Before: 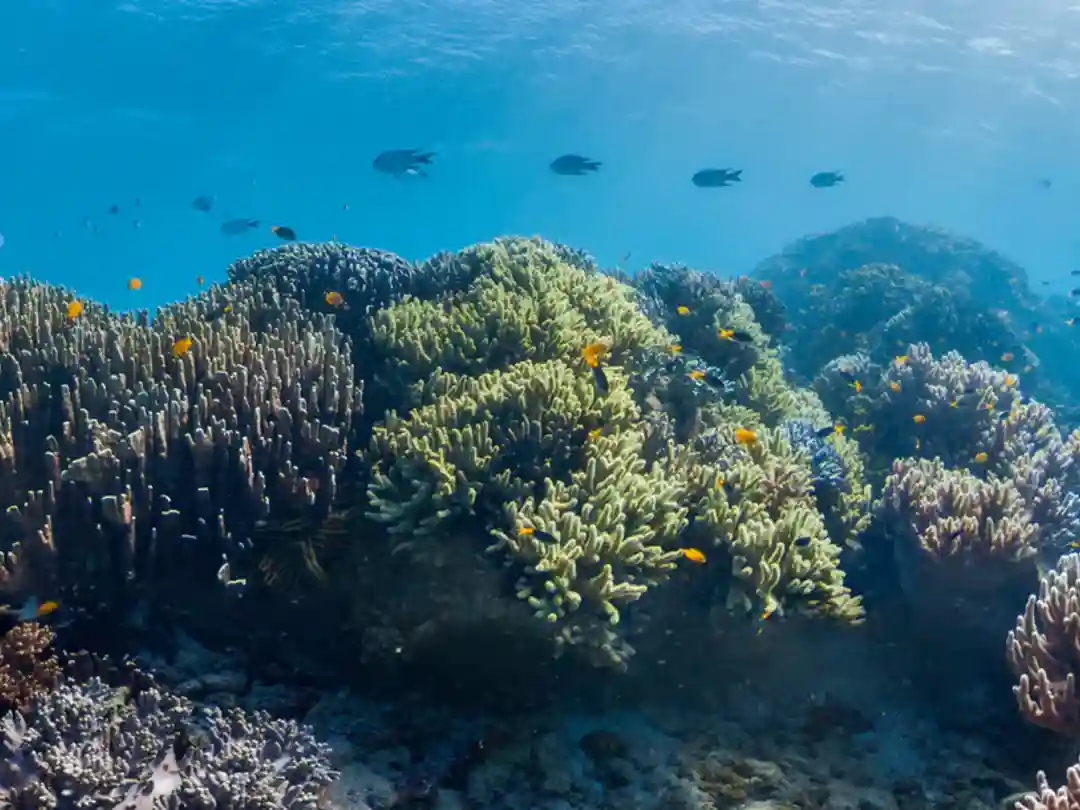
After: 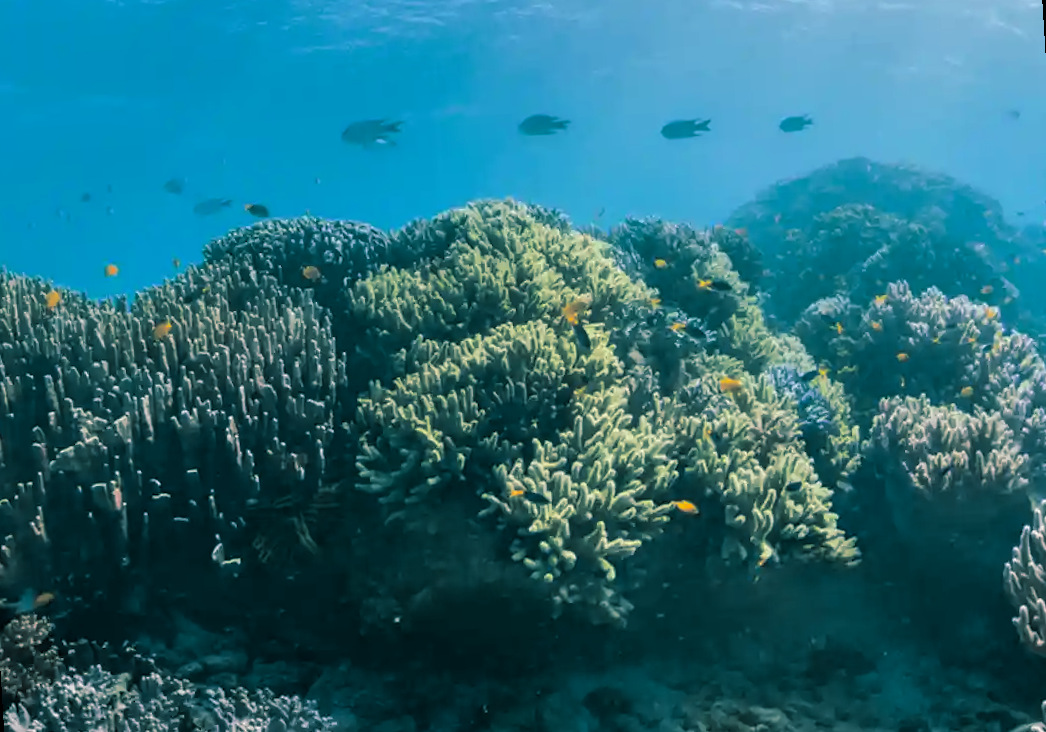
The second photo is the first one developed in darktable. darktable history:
split-toning: shadows › hue 186.43°, highlights › hue 49.29°, compress 30.29%
rotate and perspective: rotation -3.52°, crop left 0.036, crop right 0.964, crop top 0.081, crop bottom 0.919
